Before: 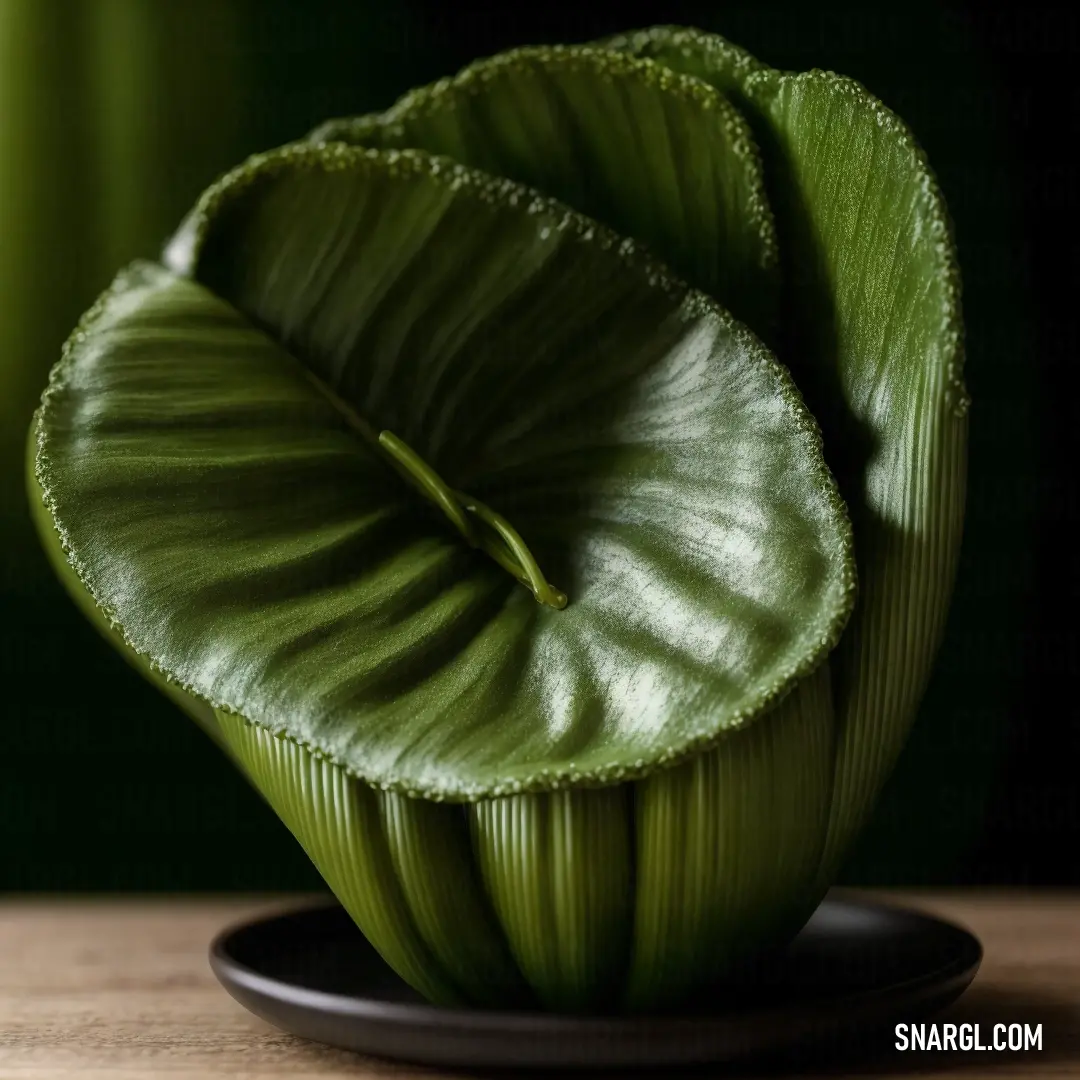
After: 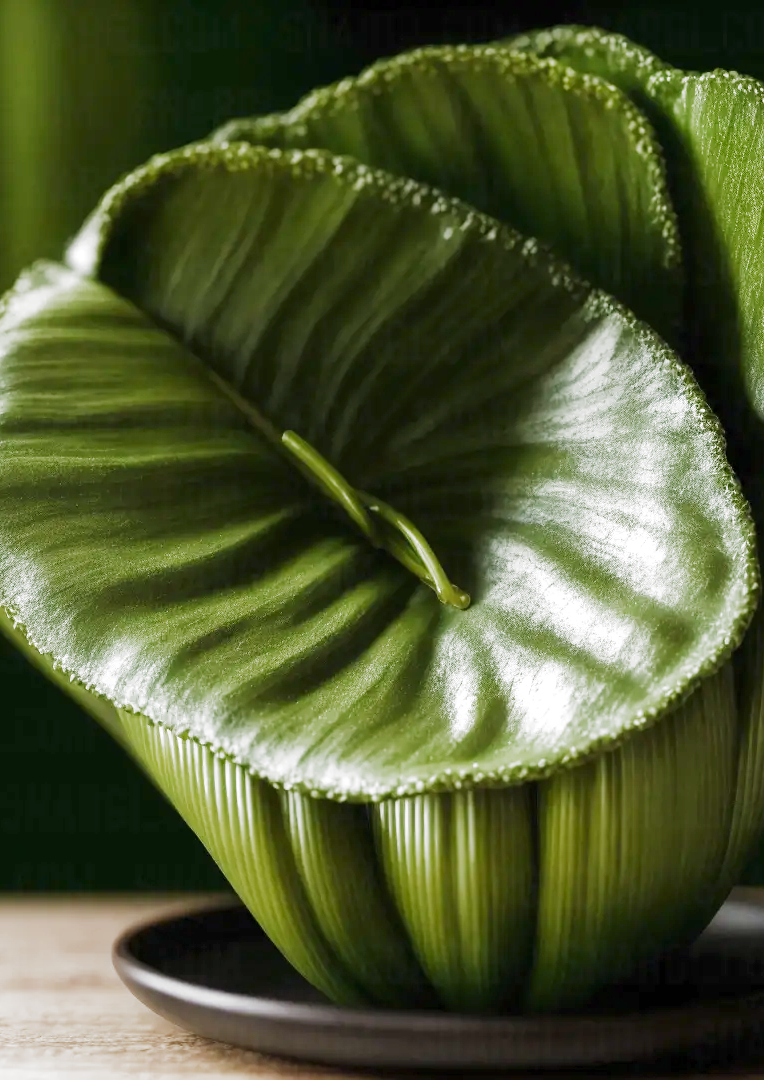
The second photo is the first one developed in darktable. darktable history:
exposure: exposure 1.481 EV, compensate exposure bias true, compensate highlight preservation false
crop and rotate: left 9.02%, right 20.206%
filmic rgb: black relative exposure -14.11 EV, white relative exposure 3.36 EV, hardness 7.86, contrast 0.994, preserve chrominance no, color science v5 (2021), contrast in shadows safe, contrast in highlights safe
